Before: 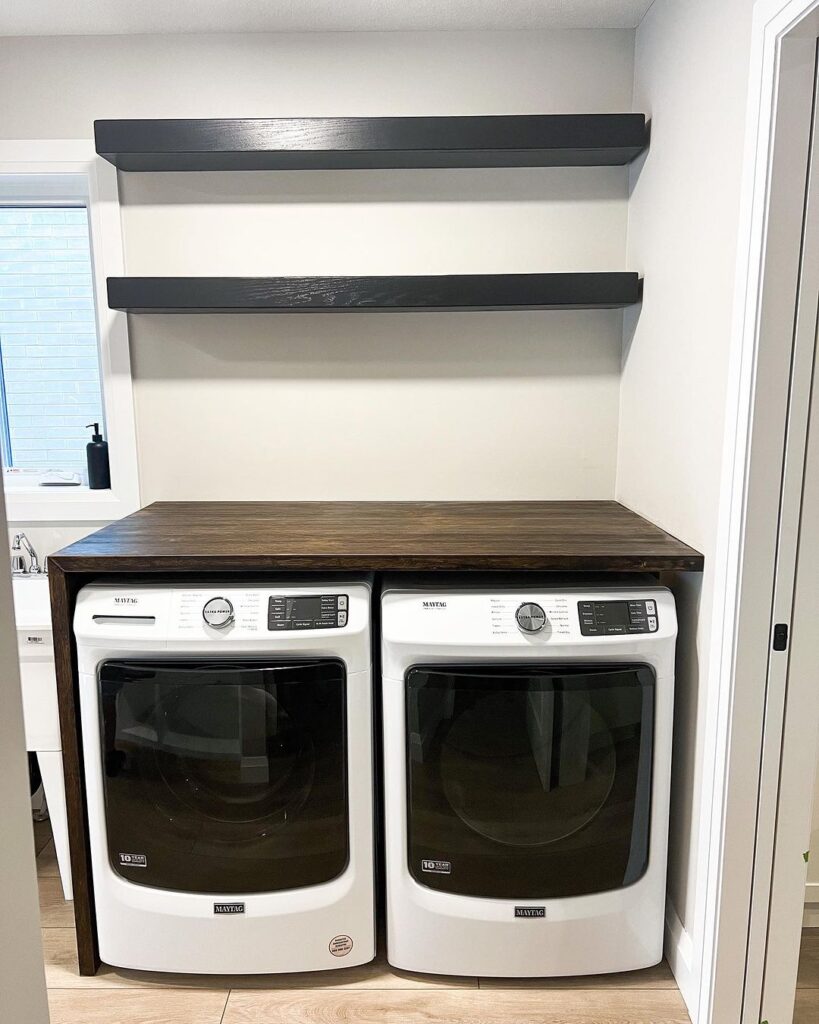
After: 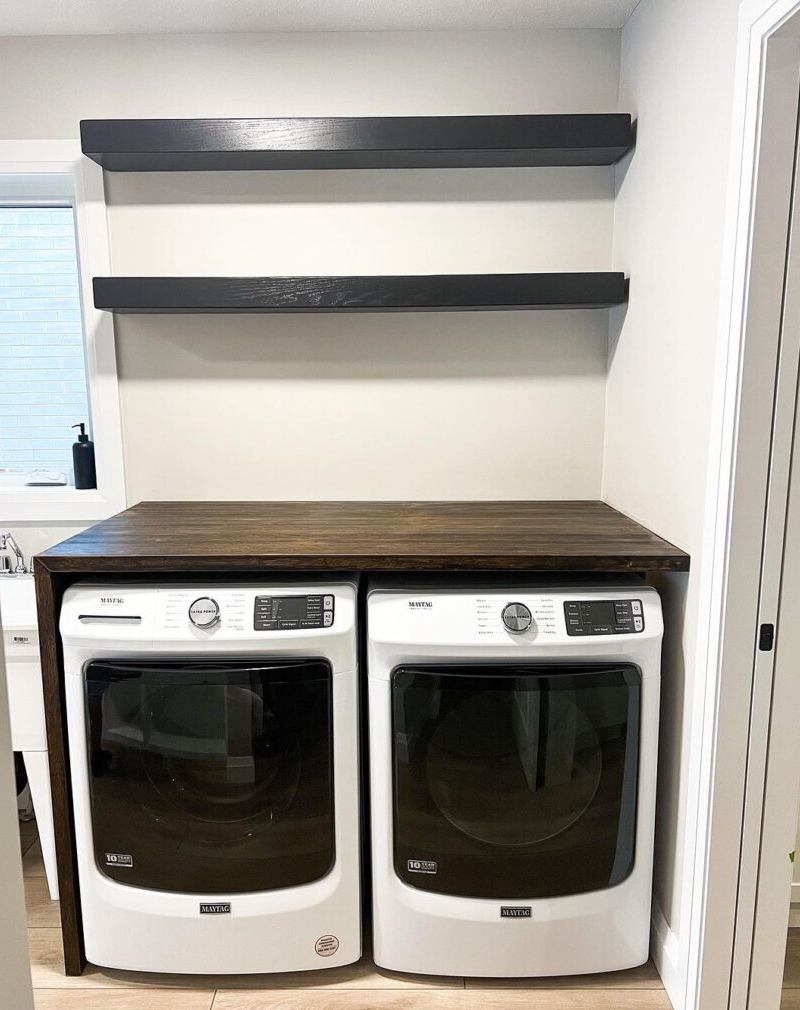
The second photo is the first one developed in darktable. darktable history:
crop and rotate: left 1.793%, right 0.521%, bottom 1.303%
